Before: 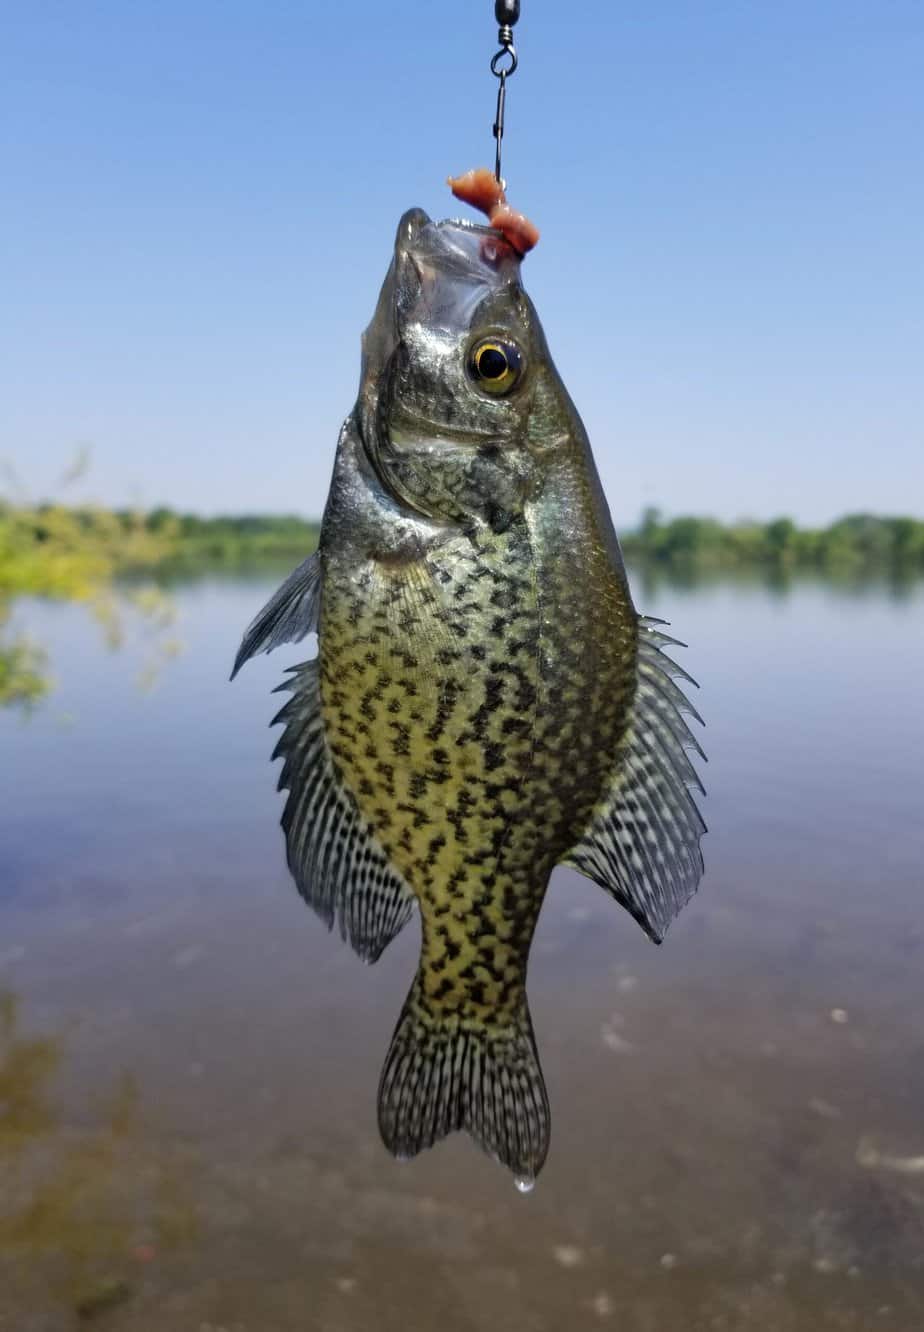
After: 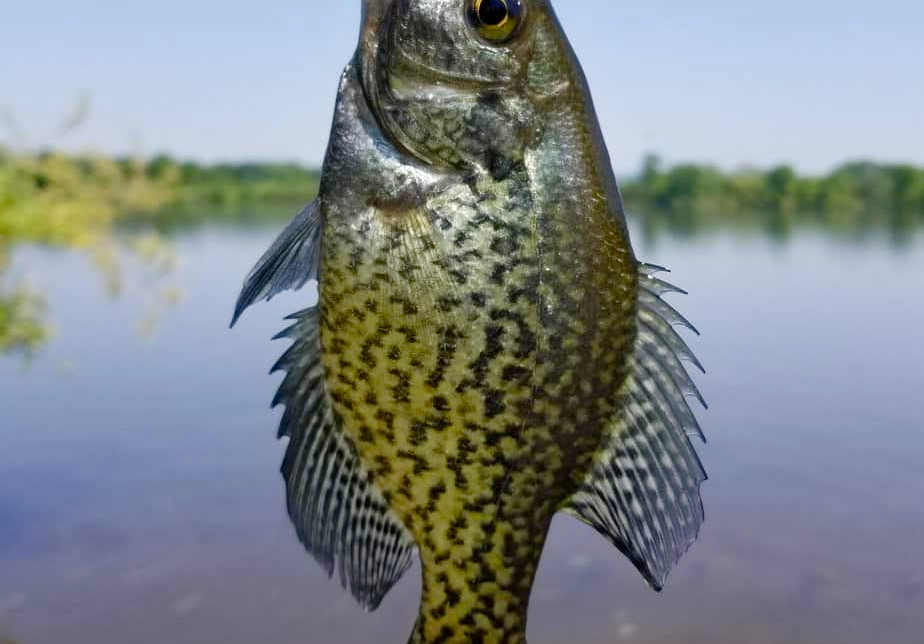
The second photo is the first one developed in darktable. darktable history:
color balance rgb: perceptual saturation grading › global saturation 20%, perceptual saturation grading › highlights -50.372%, perceptual saturation grading › shadows 30.574%, perceptual brilliance grading › global brilliance 3.08%, global vibrance 20%
crop and rotate: top 26.551%, bottom 25.084%
tone equalizer: -7 EV 0.195 EV, -6 EV 0.147 EV, -5 EV 0.109 EV, -4 EV 0.026 EV, -2 EV -0.024 EV, -1 EV -0.02 EV, +0 EV -0.05 EV
